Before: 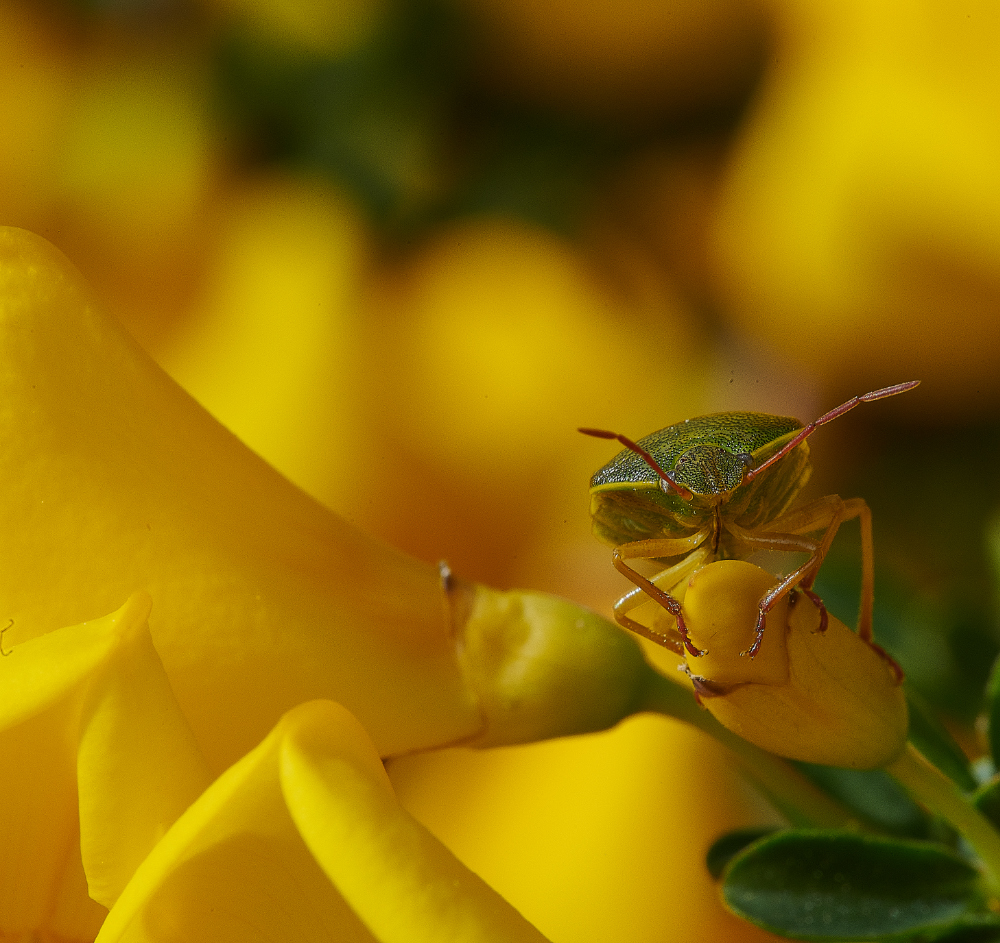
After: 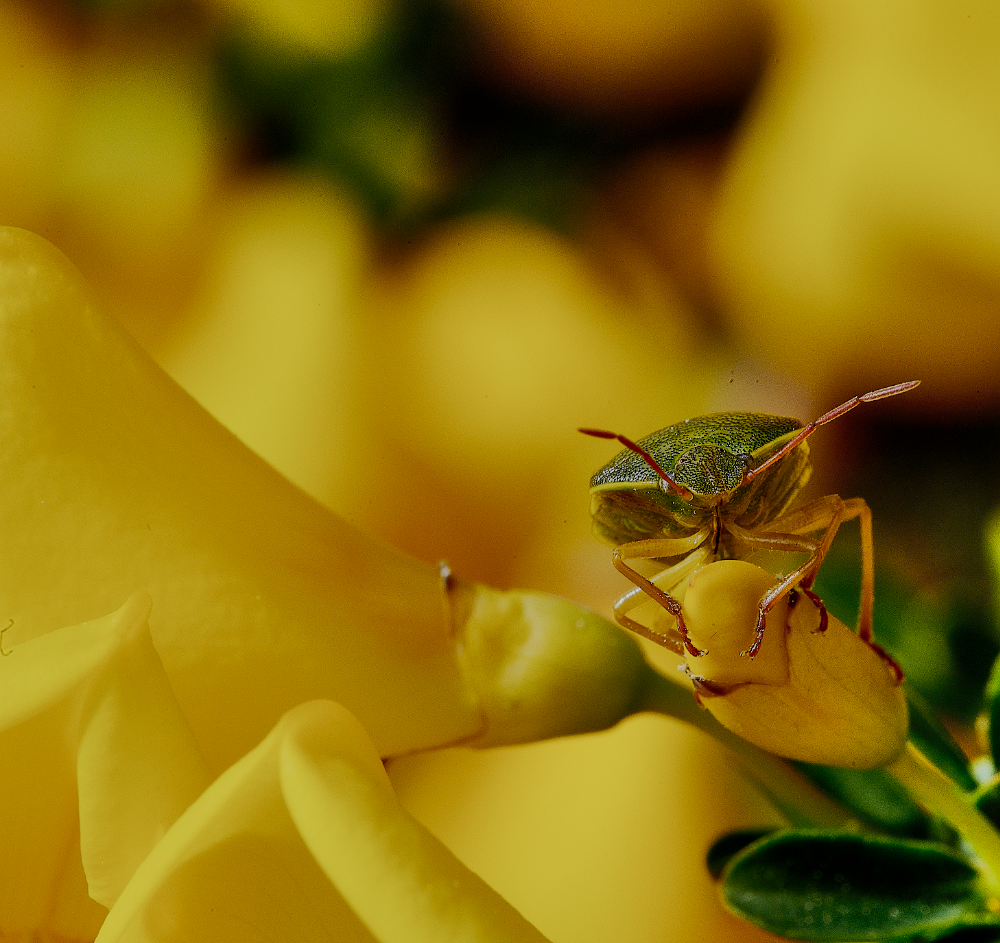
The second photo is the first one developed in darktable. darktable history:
shadows and highlights: shadows 60, soften with gaussian
tone equalizer: -8 EV -1.08 EV, -7 EV -1.01 EV, -6 EV -0.867 EV, -5 EV -0.578 EV, -3 EV 0.578 EV, -2 EV 0.867 EV, -1 EV 1.01 EV, +0 EV 1.08 EV, edges refinement/feathering 500, mask exposure compensation -1.57 EV, preserve details no
filmic rgb: black relative exposure -7 EV, white relative exposure 6 EV, threshold 3 EV, target black luminance 0%, hardness 2.73, latitude 61.22%, contrast 0.691, highlights saturation mix 10%, shadows ↔ highlights balance -0.073%, preserve chrominance no, color science v4 (2020), iterations of high-quality reconstruction 10, contrast in shadows soft, contrast in highlights soft, enable highlight reconstruction true
